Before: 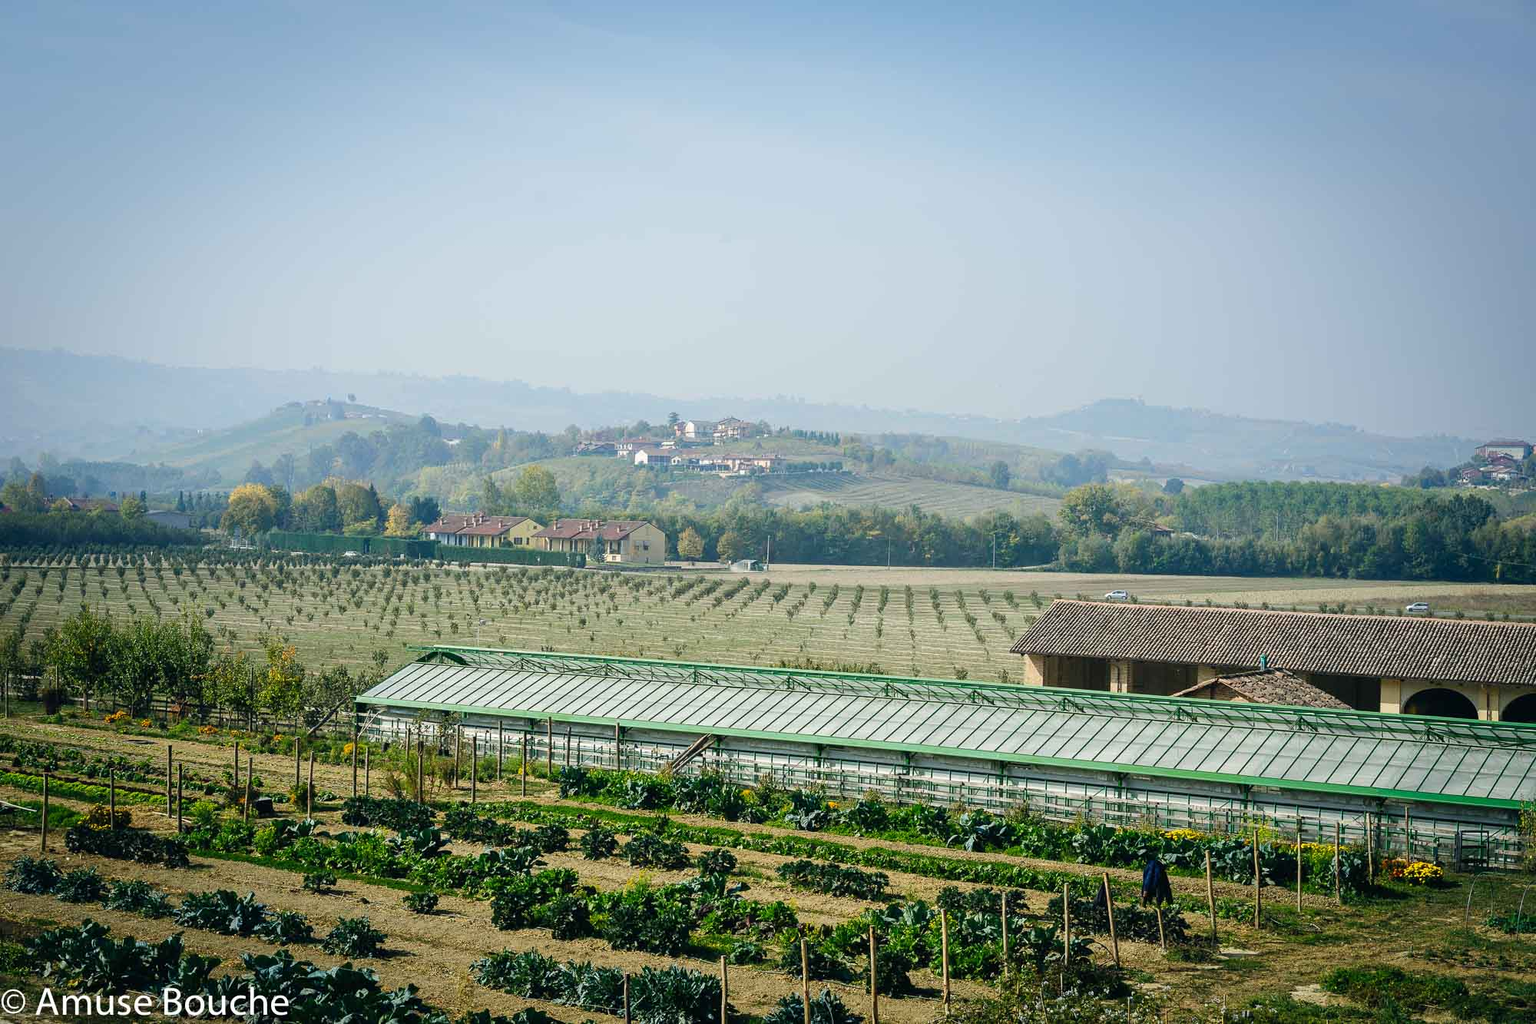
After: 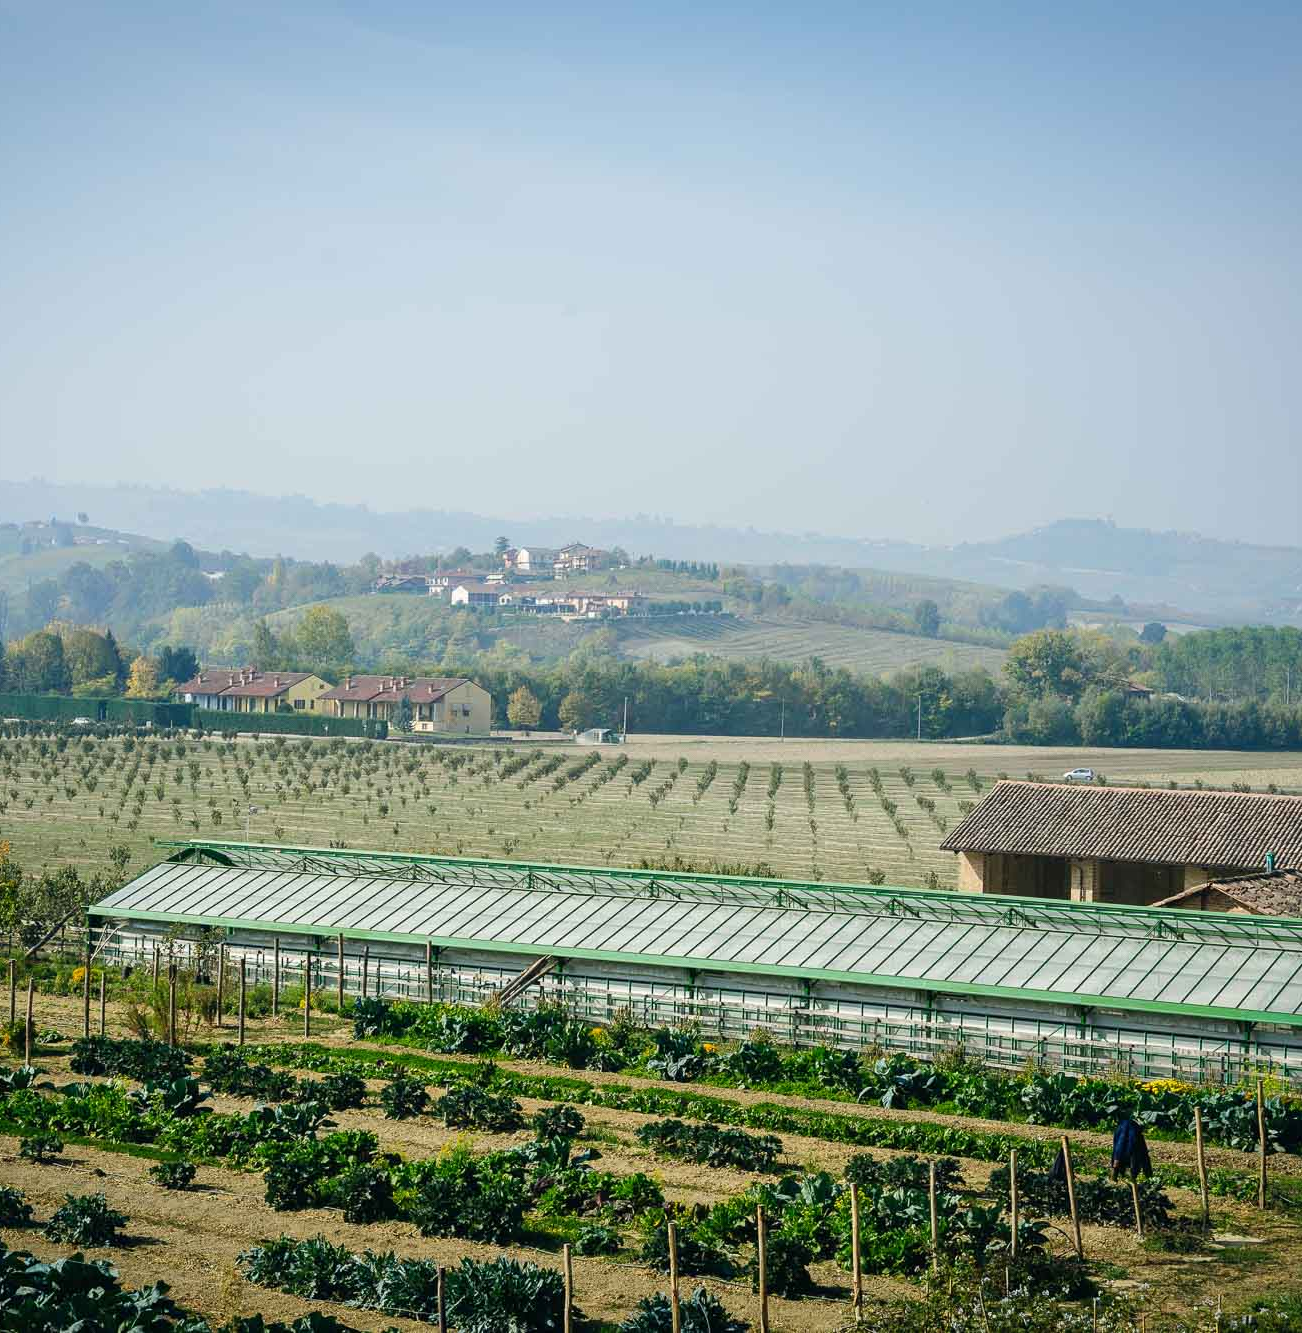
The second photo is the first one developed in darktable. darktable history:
crop and rotate: left 18.783%, right 16.084%
